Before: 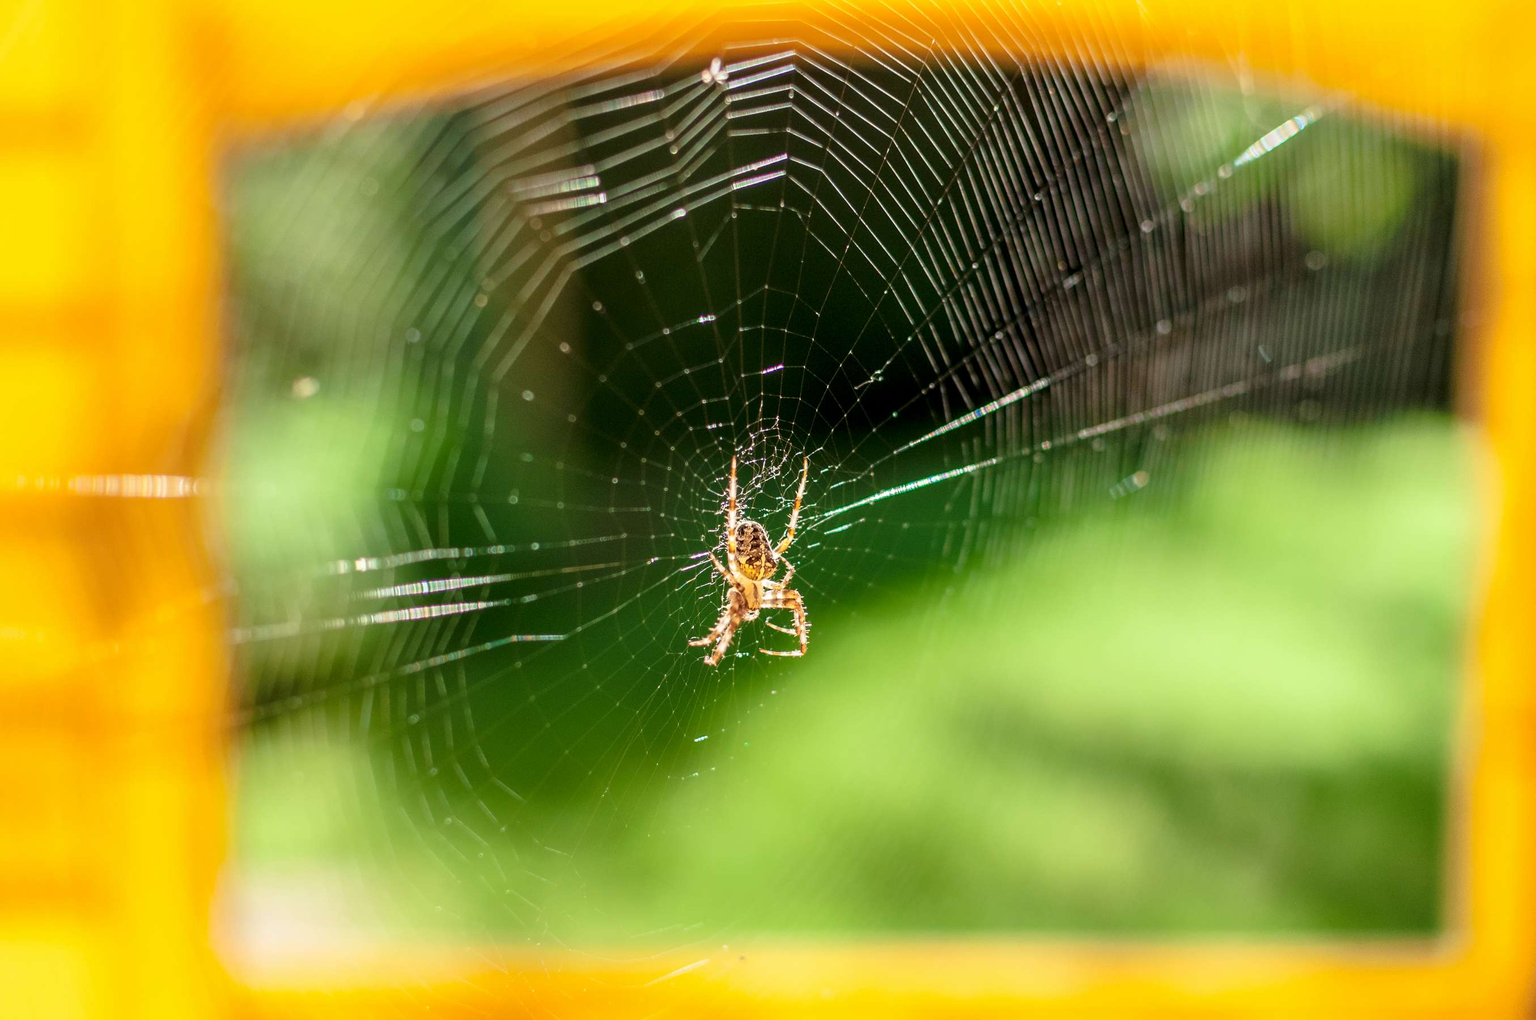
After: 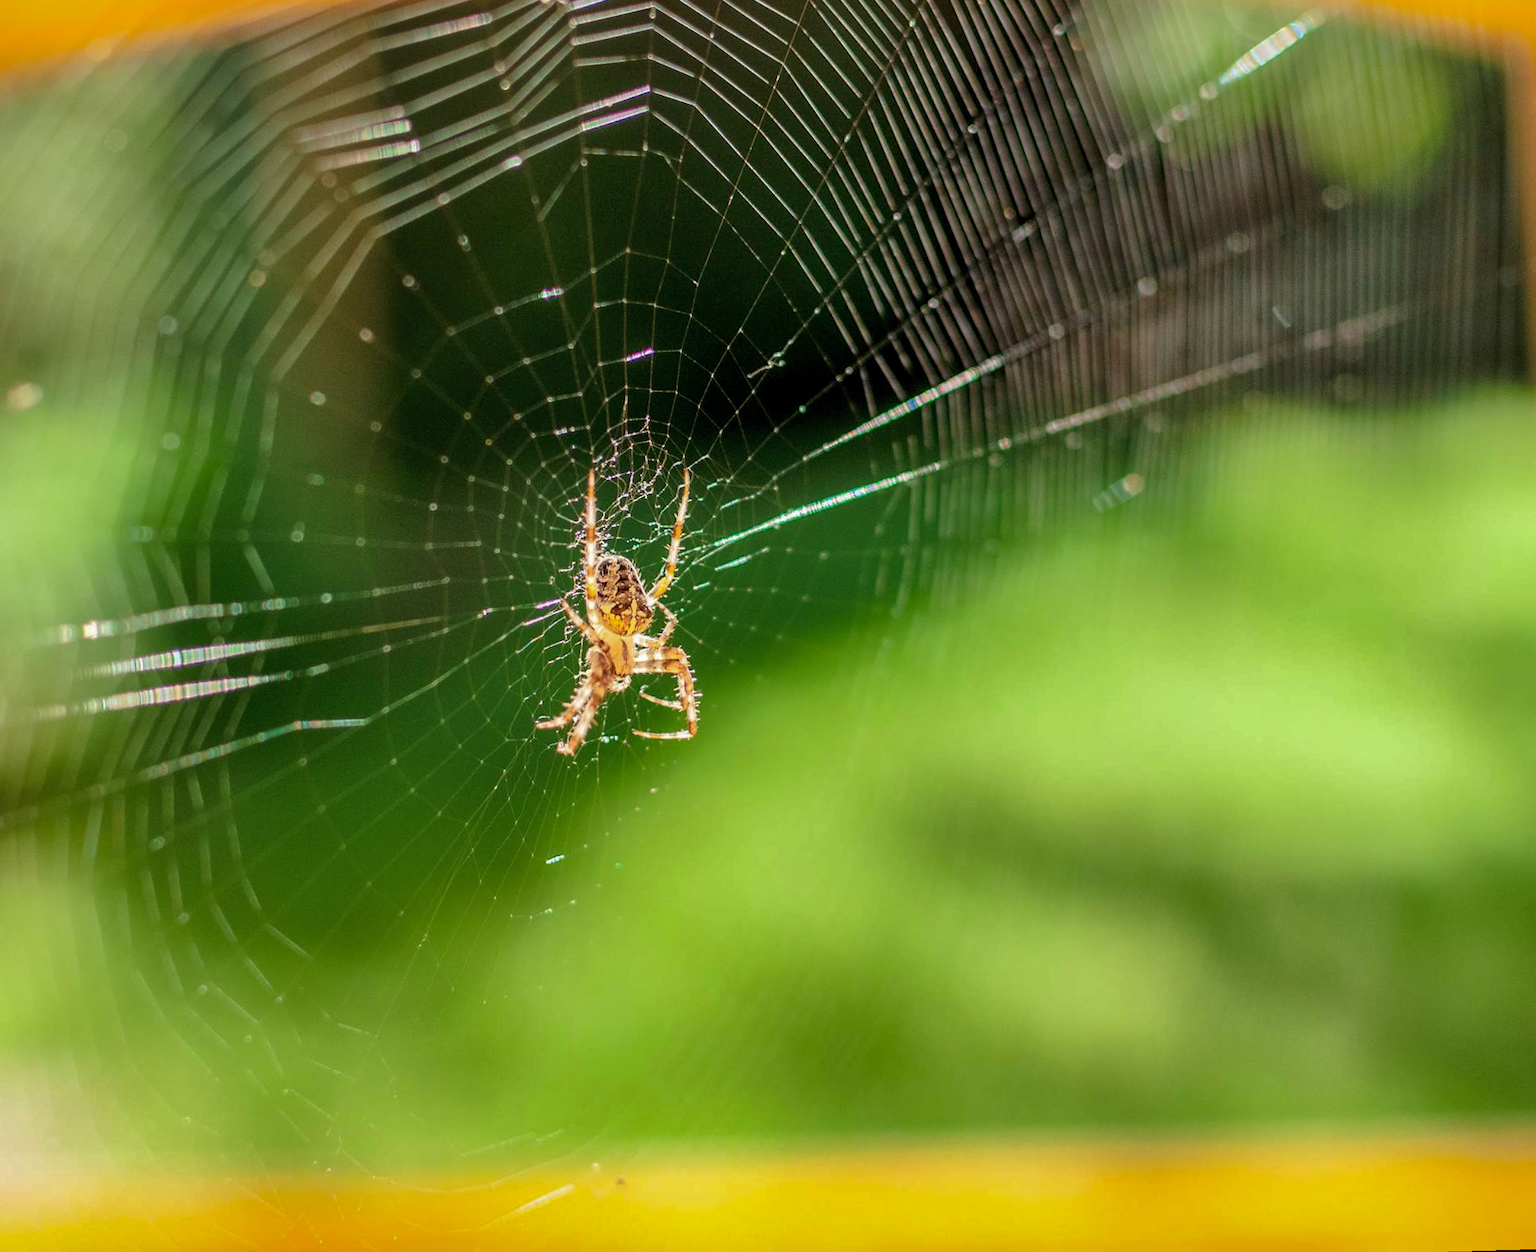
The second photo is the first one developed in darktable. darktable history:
rotate and perspective: rotation -1.68°, lens shift (vertical) -0.146, crop left 0.049, crop right 0.912, crop top 0.032, crop bottom 0.96
crop and rotate: left 17.959%, top 5.771%, right 1.742%
shadows and highlights: shadows 40, highlights -60
